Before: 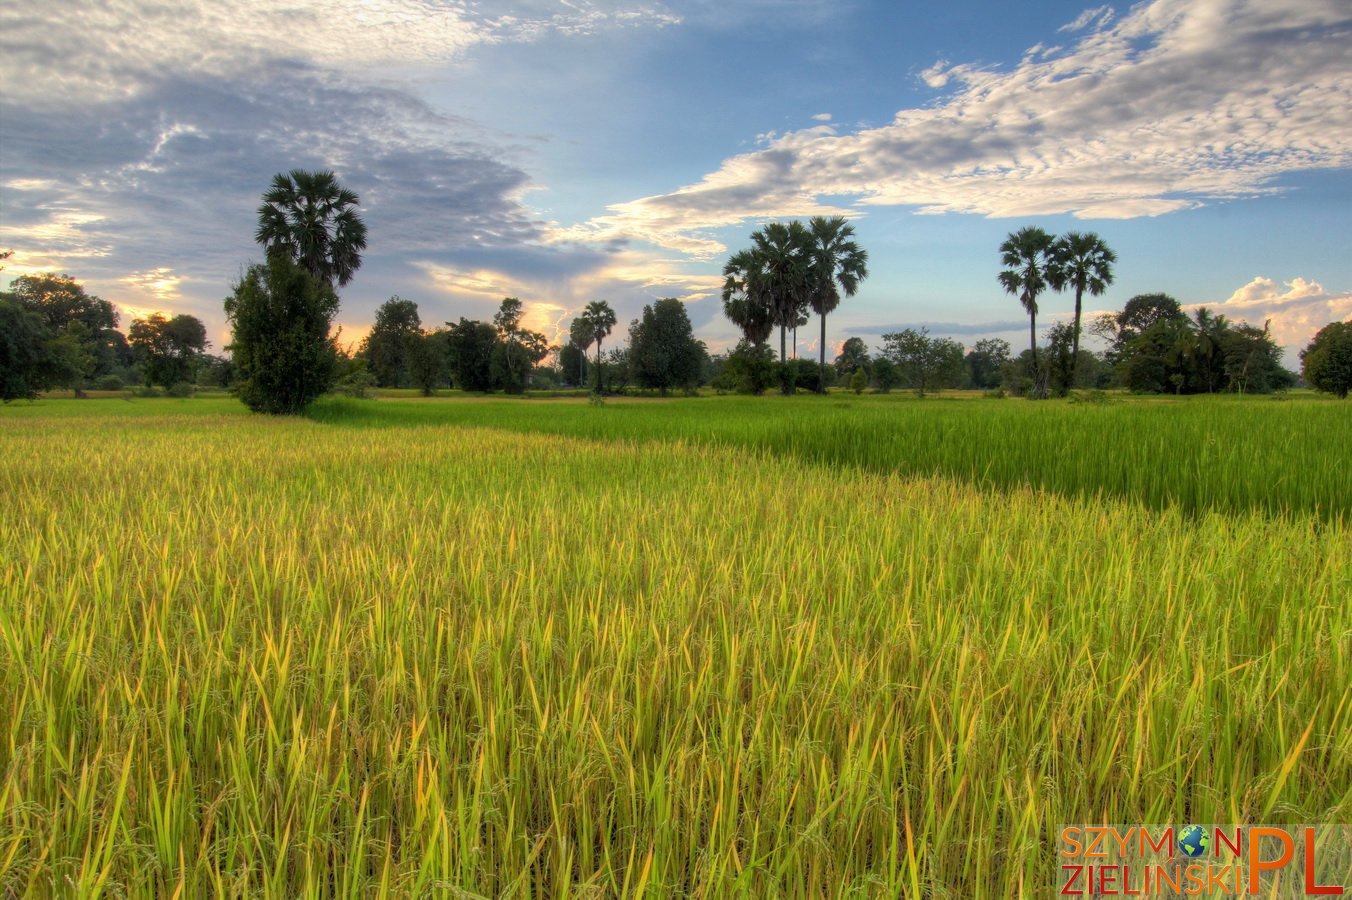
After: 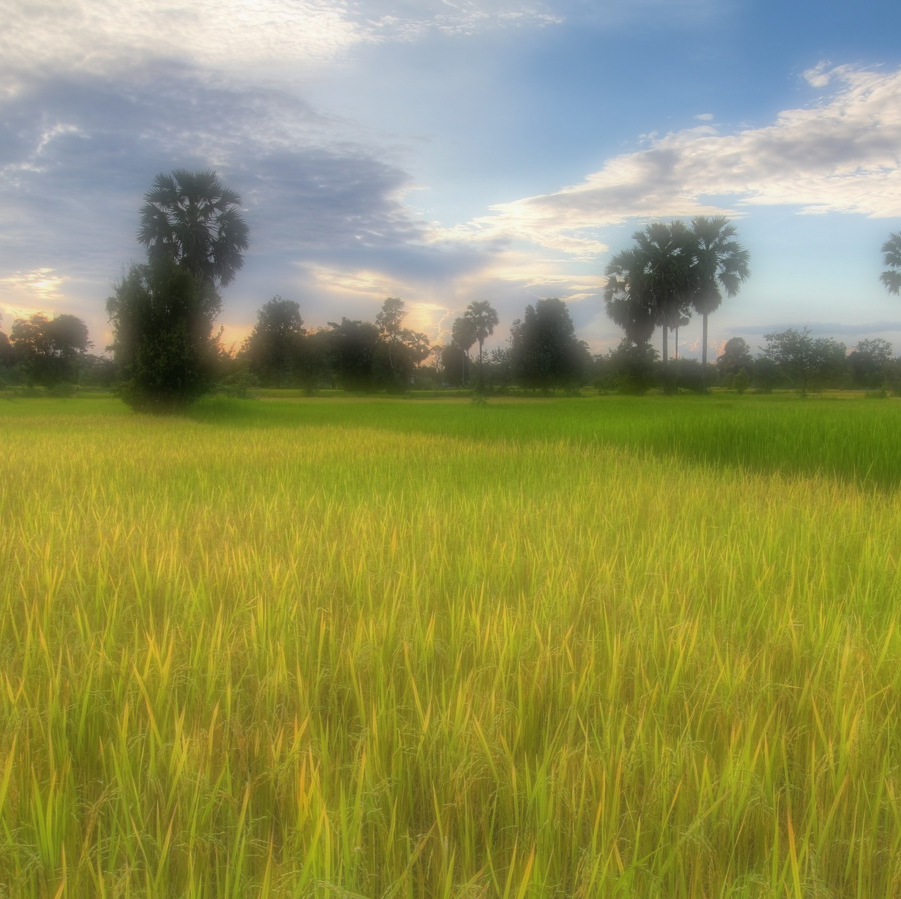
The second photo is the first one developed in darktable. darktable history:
soften: on, module defaults
crop and rotate: left 8.786%, right 24.548%
